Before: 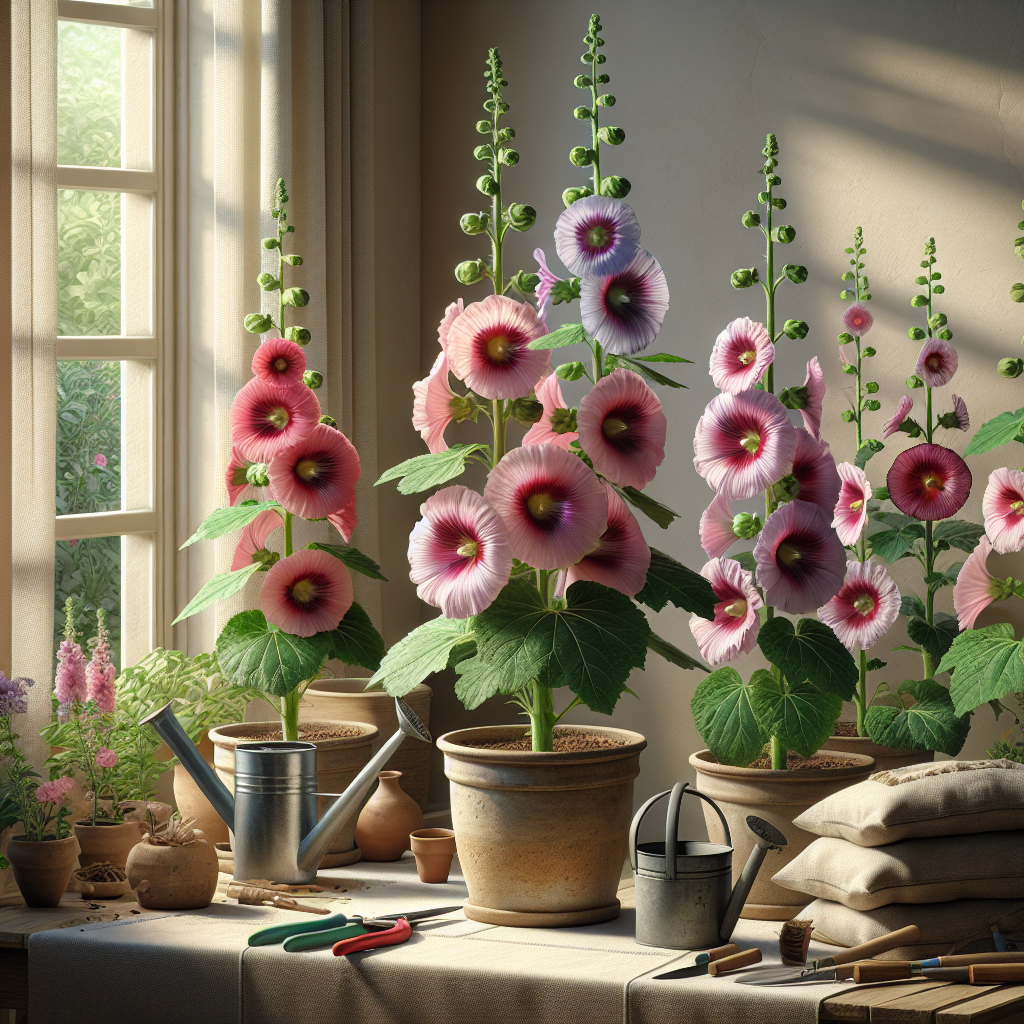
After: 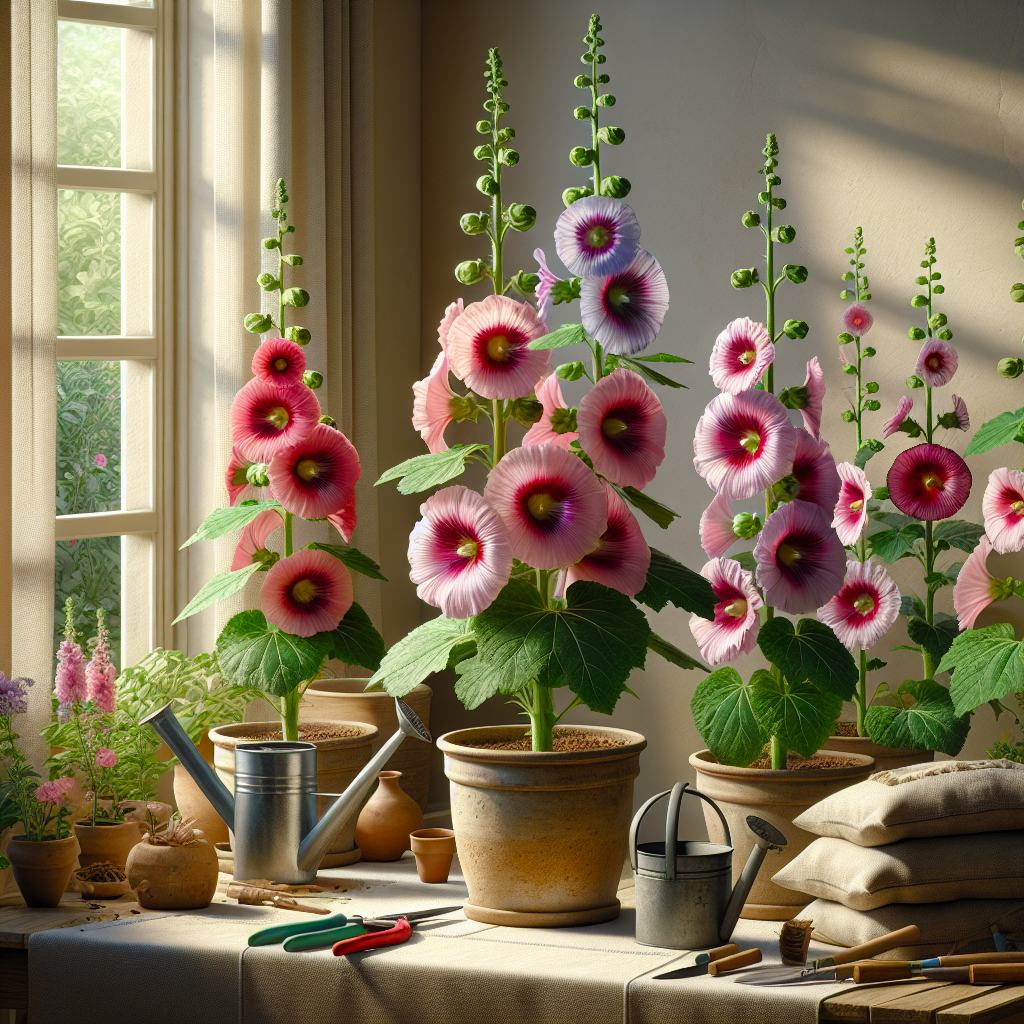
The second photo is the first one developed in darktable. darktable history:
color balance rgb: perceptual saturation grading › global saturation 20.925%, perceptual saturation grading › highlights -19.825%, perceptual saturation grading › shadows 29.99%
